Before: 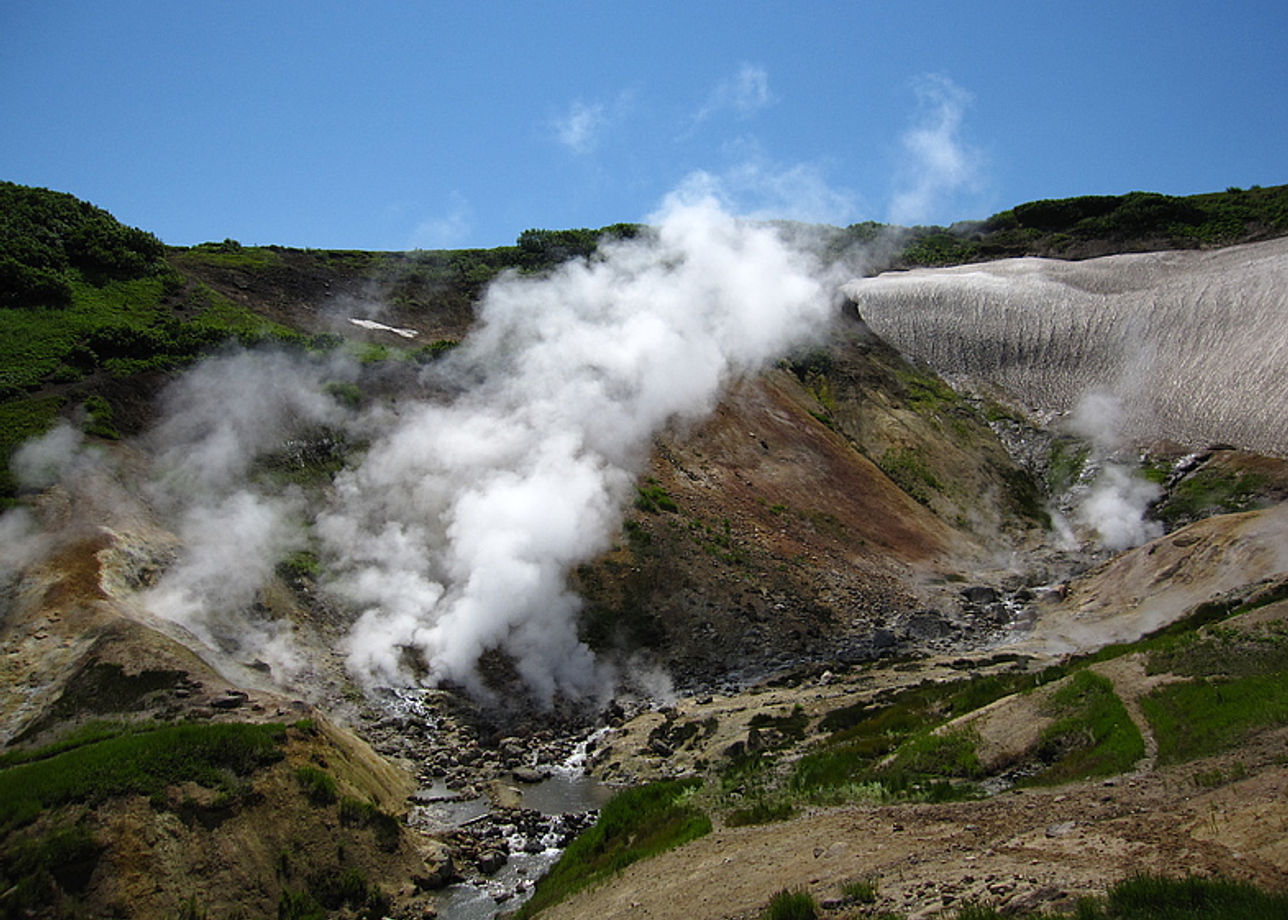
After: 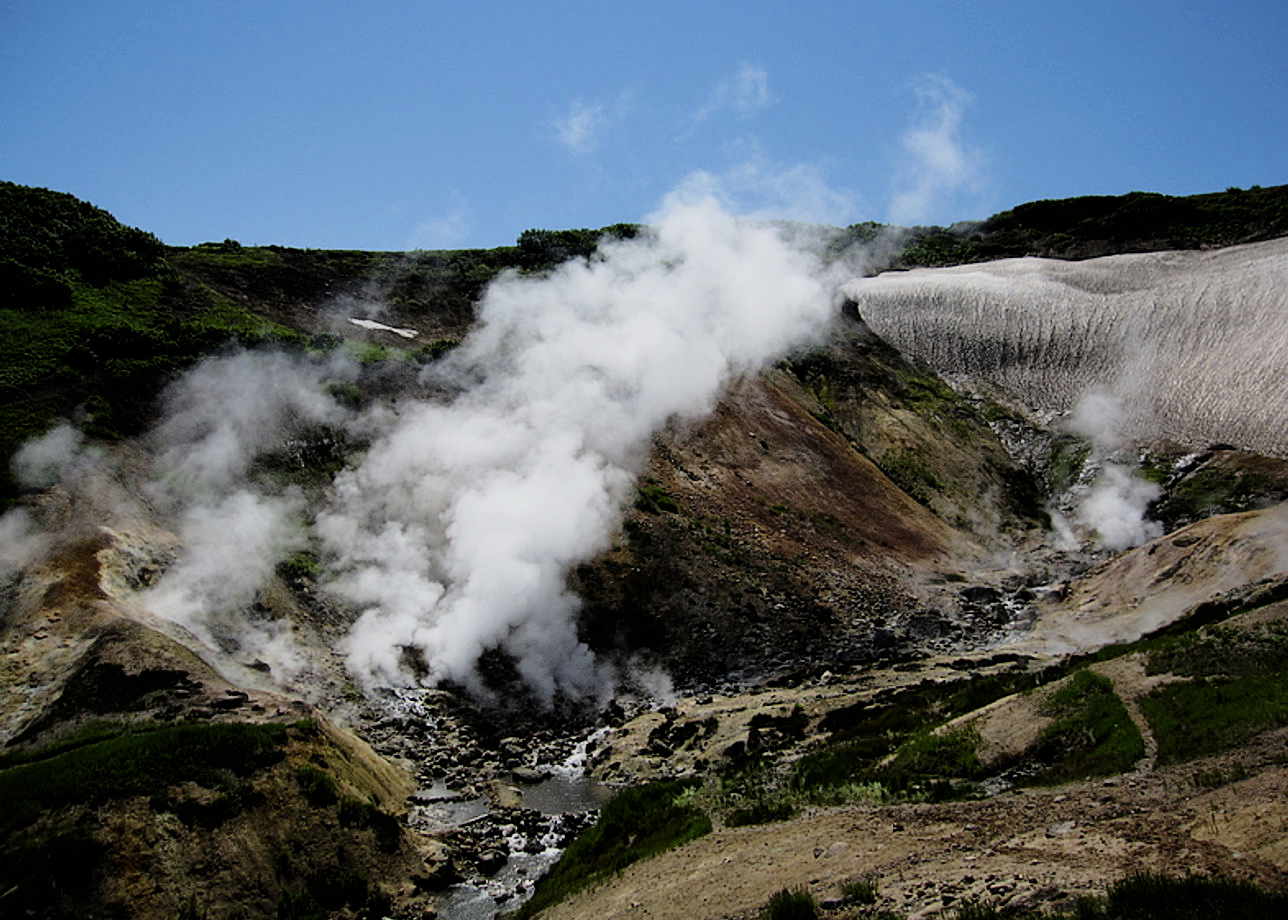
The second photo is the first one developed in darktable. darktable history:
filmic rgb: black relative exposure -7.49 EV, white relative exposure 4.99 EV, hardness 3.34, contrast 1.299
